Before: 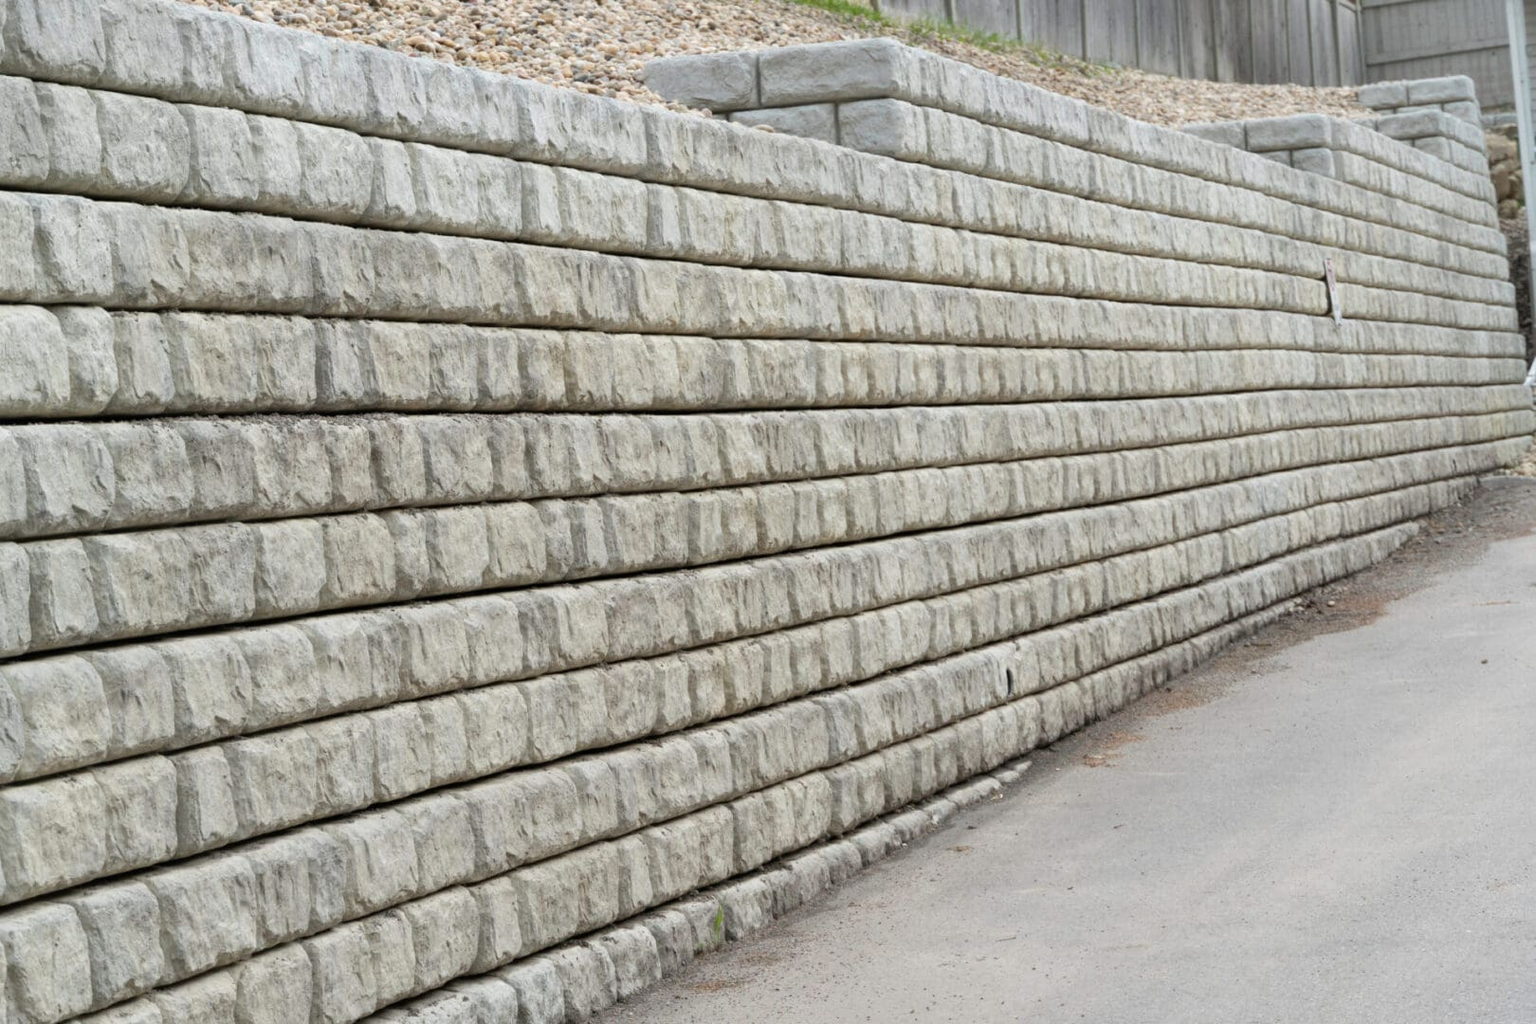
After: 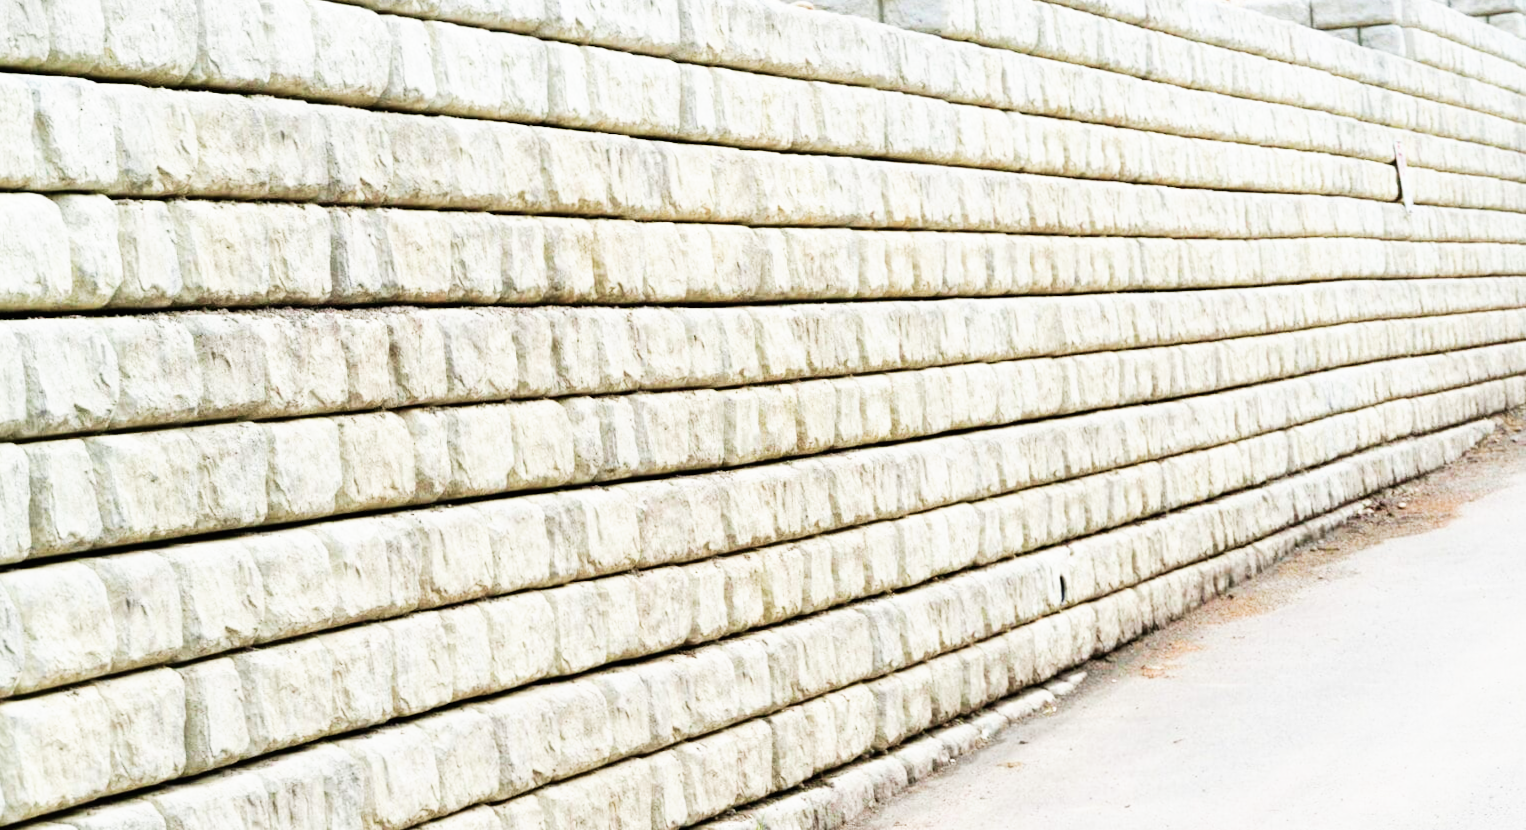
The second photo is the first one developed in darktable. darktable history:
crop and rotate: angle 0.097°, top 11.95%, right 5.523%, bottom 10.999%
velvia: strength 44.47%
base curve: curves: ch0 [(0, 0) (0.007, 0.004) (0.027, 0.03) (0.046, 0.07) (0.207, 0.54) (0.442, 0.872) (0.673, 0.972) (1, 1)], preserve colors none
